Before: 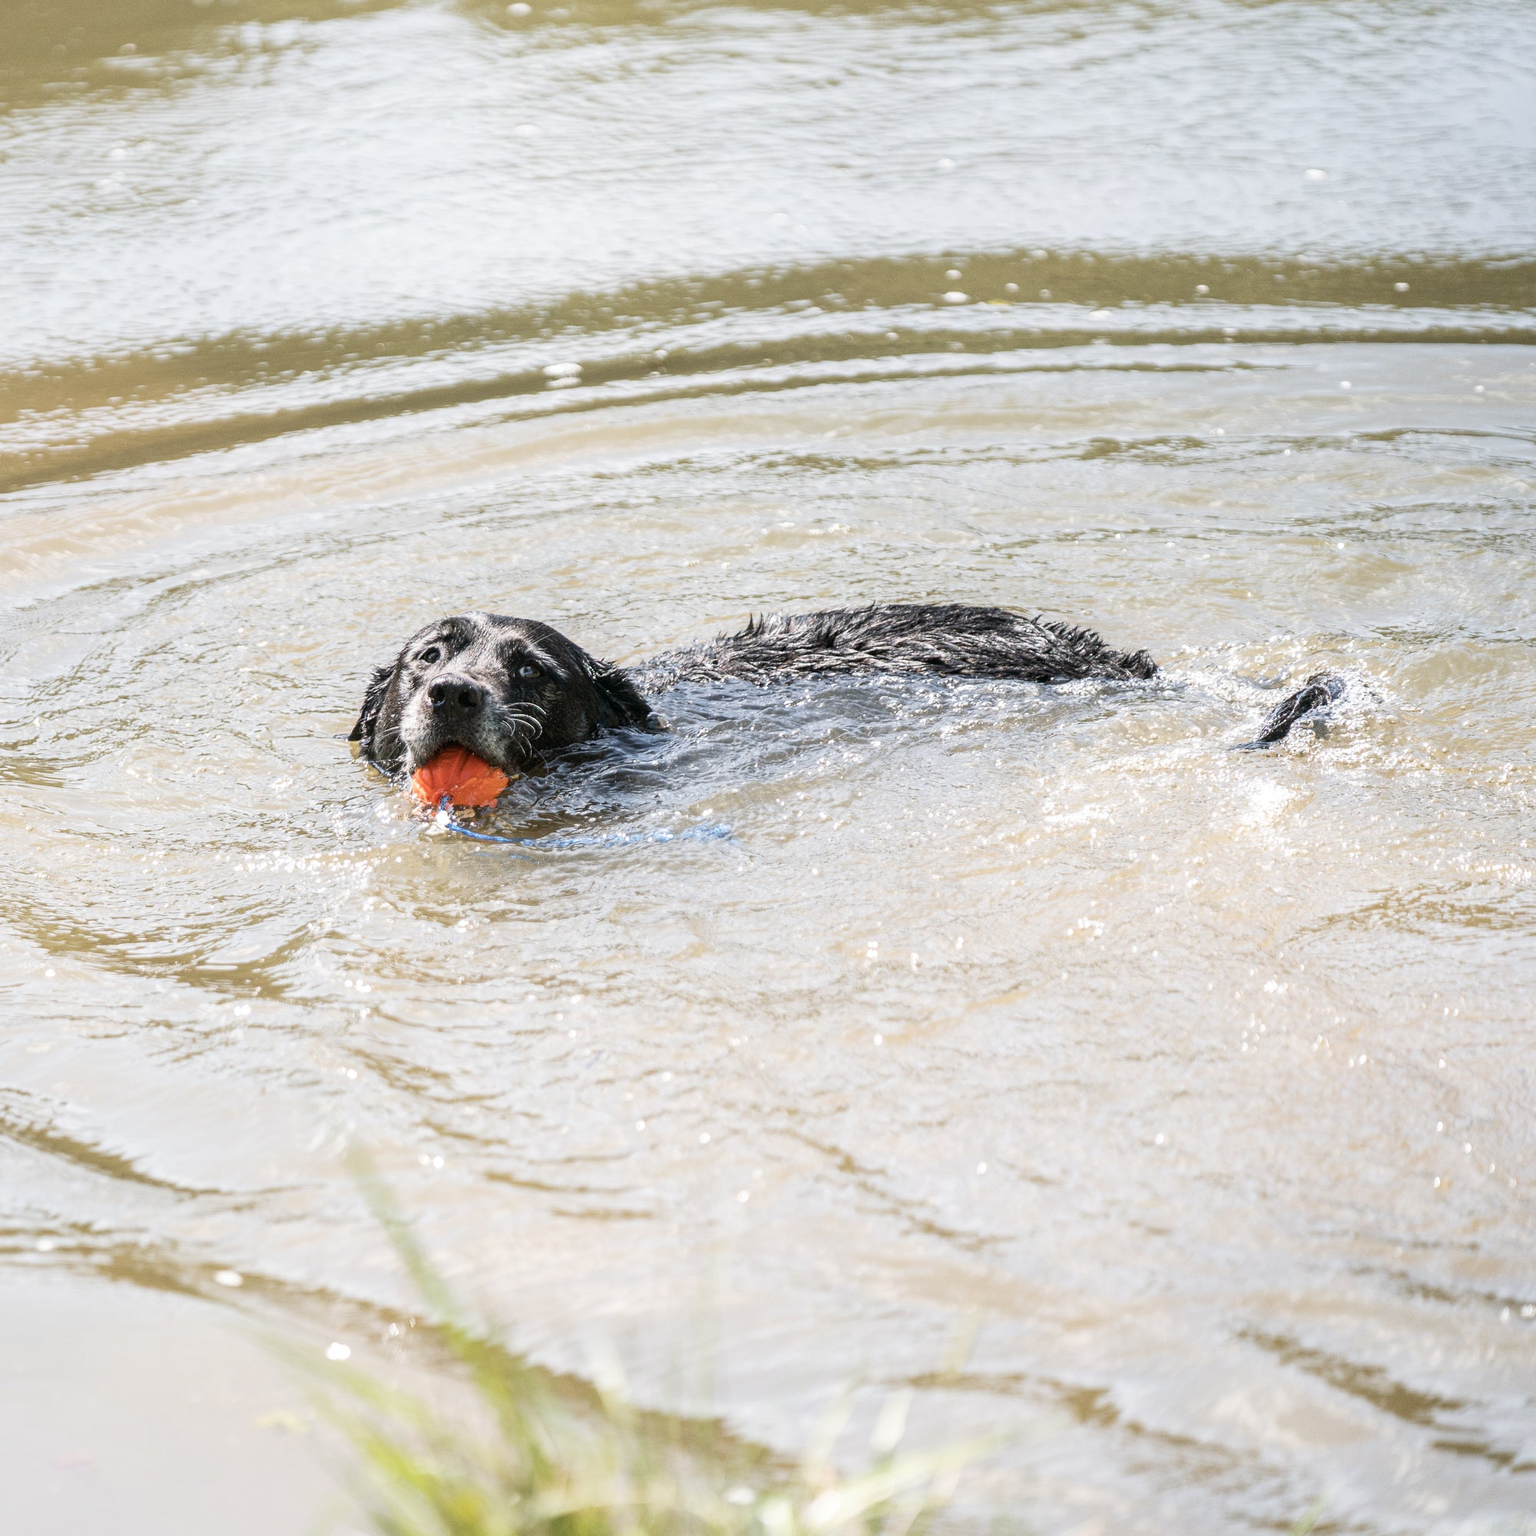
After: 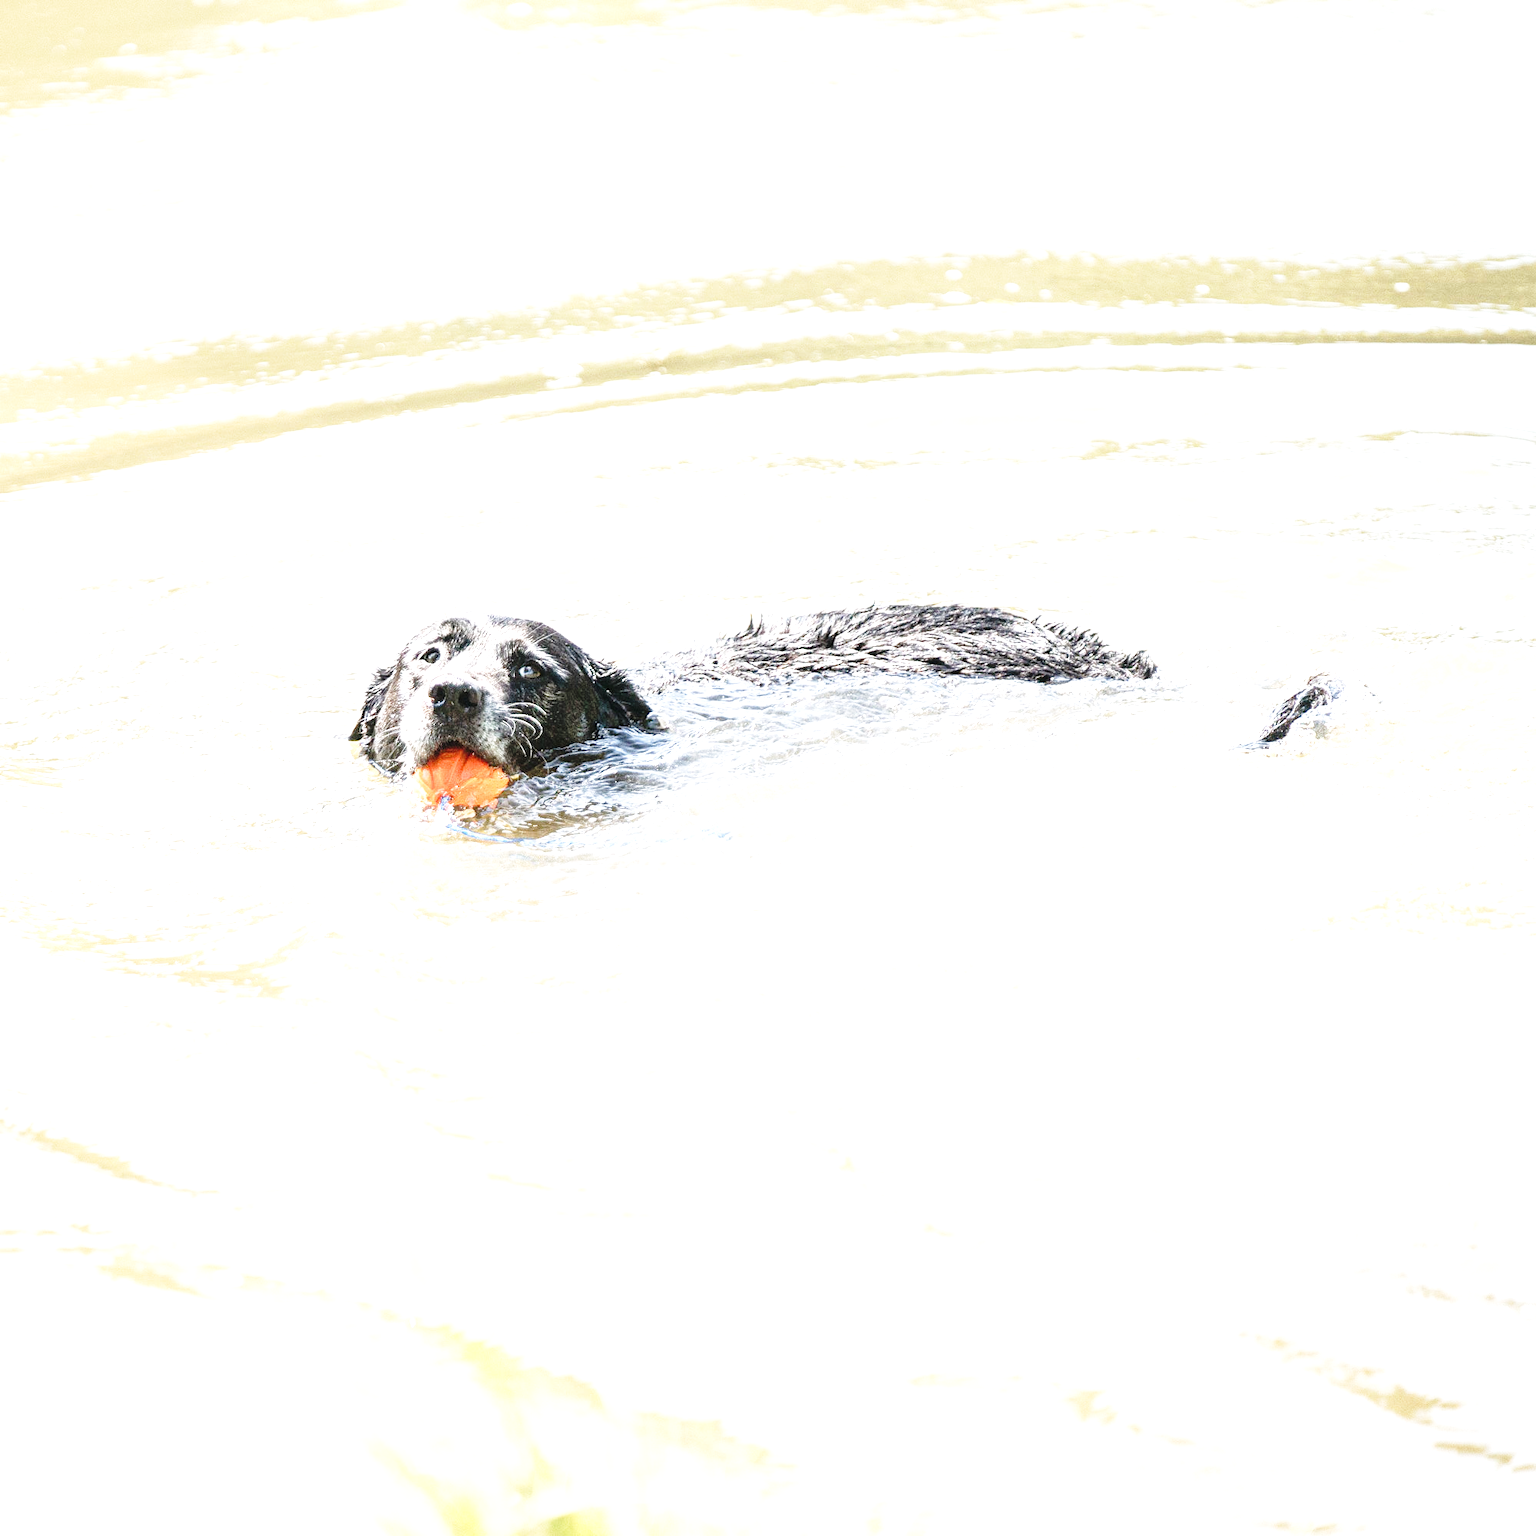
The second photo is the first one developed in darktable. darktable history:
base curve: curves: ch0 [(0, 0) (0.028, 0.03) (0.121, 0.232) (0.46, 0.748) (0.859, 0.968) (1, 1)], preserve colors none
exposure: black level correction -0.002, exposure 1.339 EV, compensate highlight preservation false
